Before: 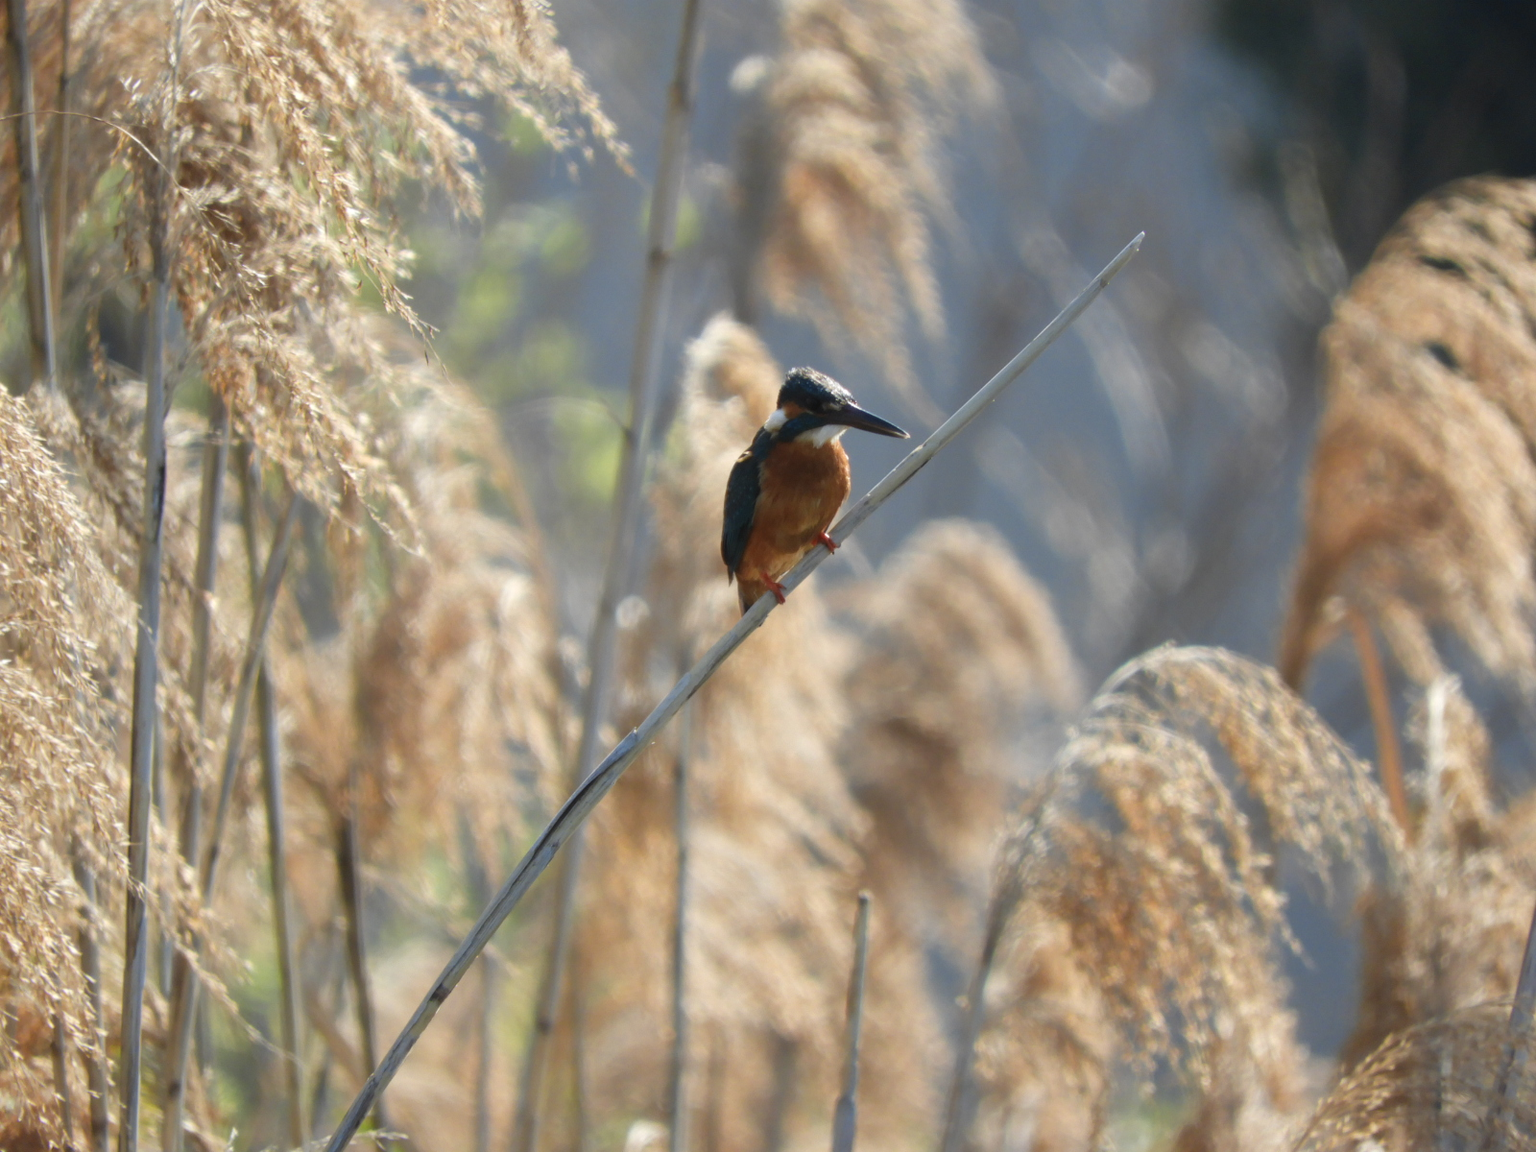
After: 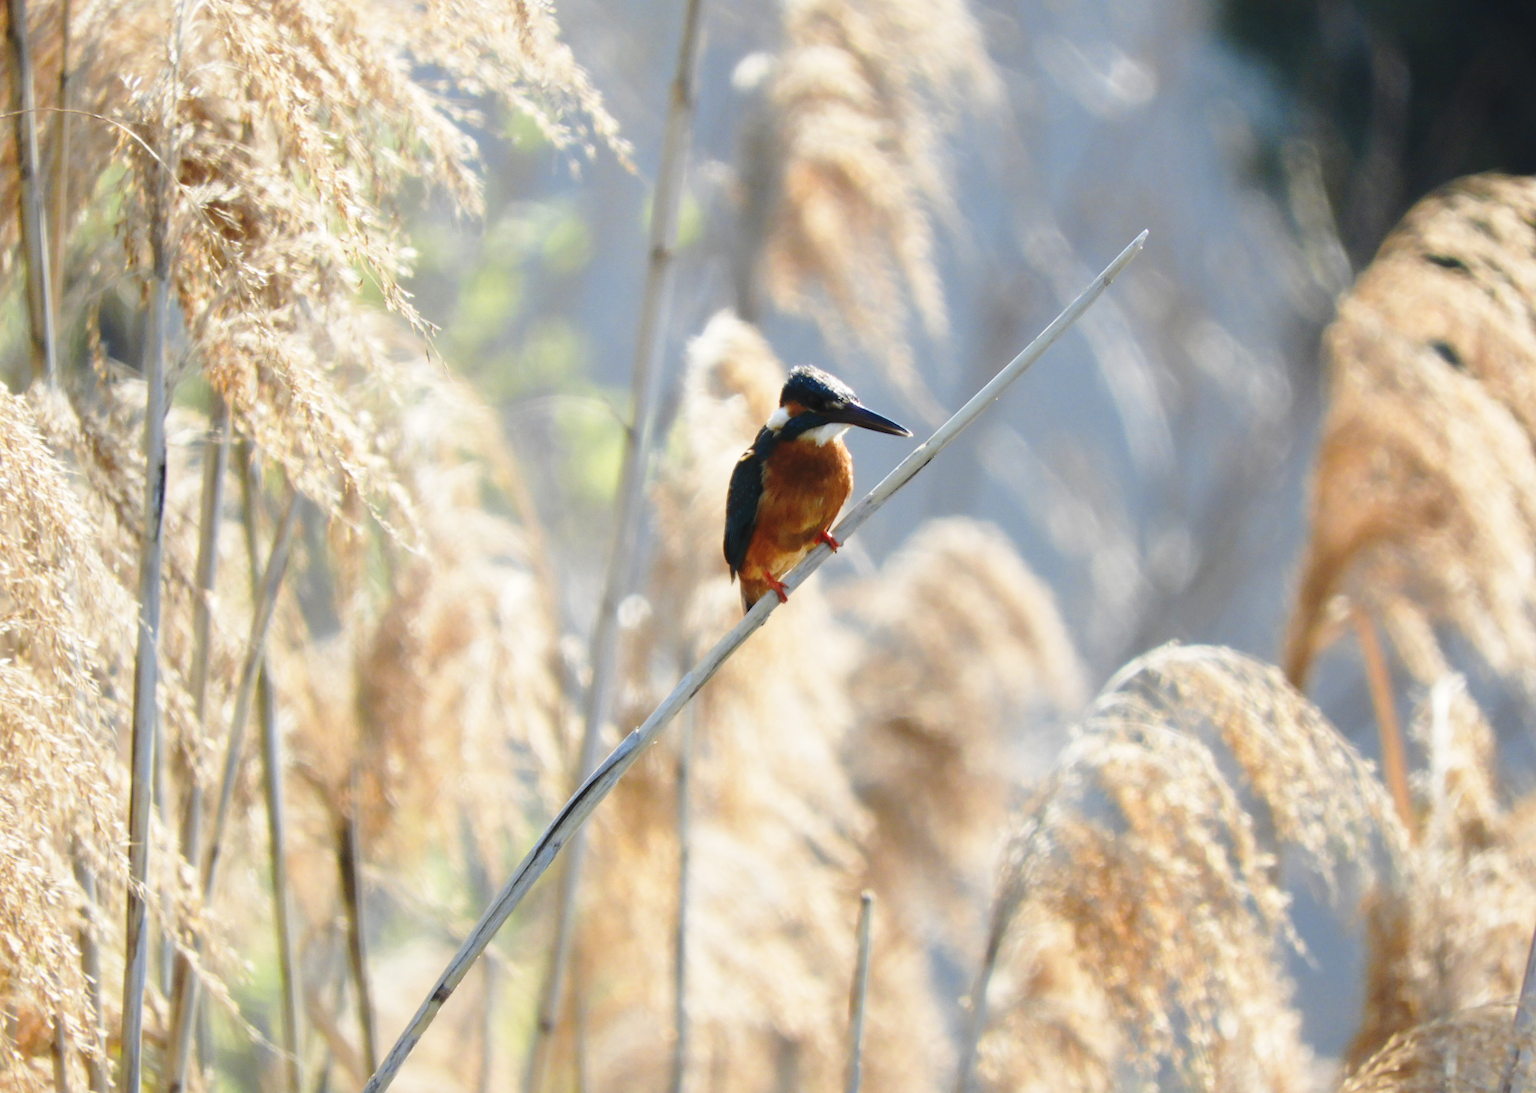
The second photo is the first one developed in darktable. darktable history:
base curve: curves: ch0 [(0, 0) (0.028, 0.03) (0.121, 0.232) (0.46, 0.748) (0.859, 0.968) (1, 1)], preserve colors none
crop: top 0.26%, right 0.257%, bottom 5.077%
